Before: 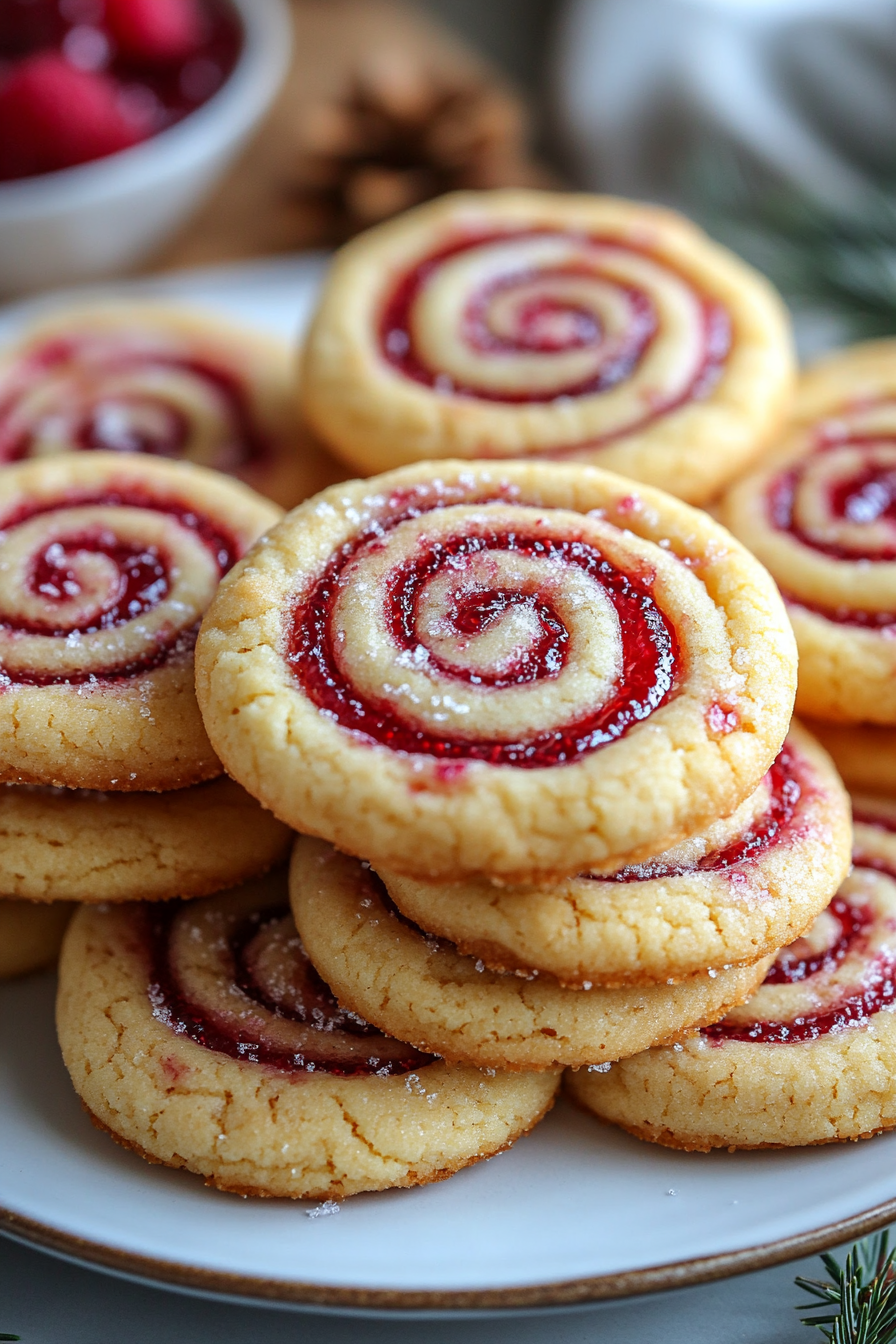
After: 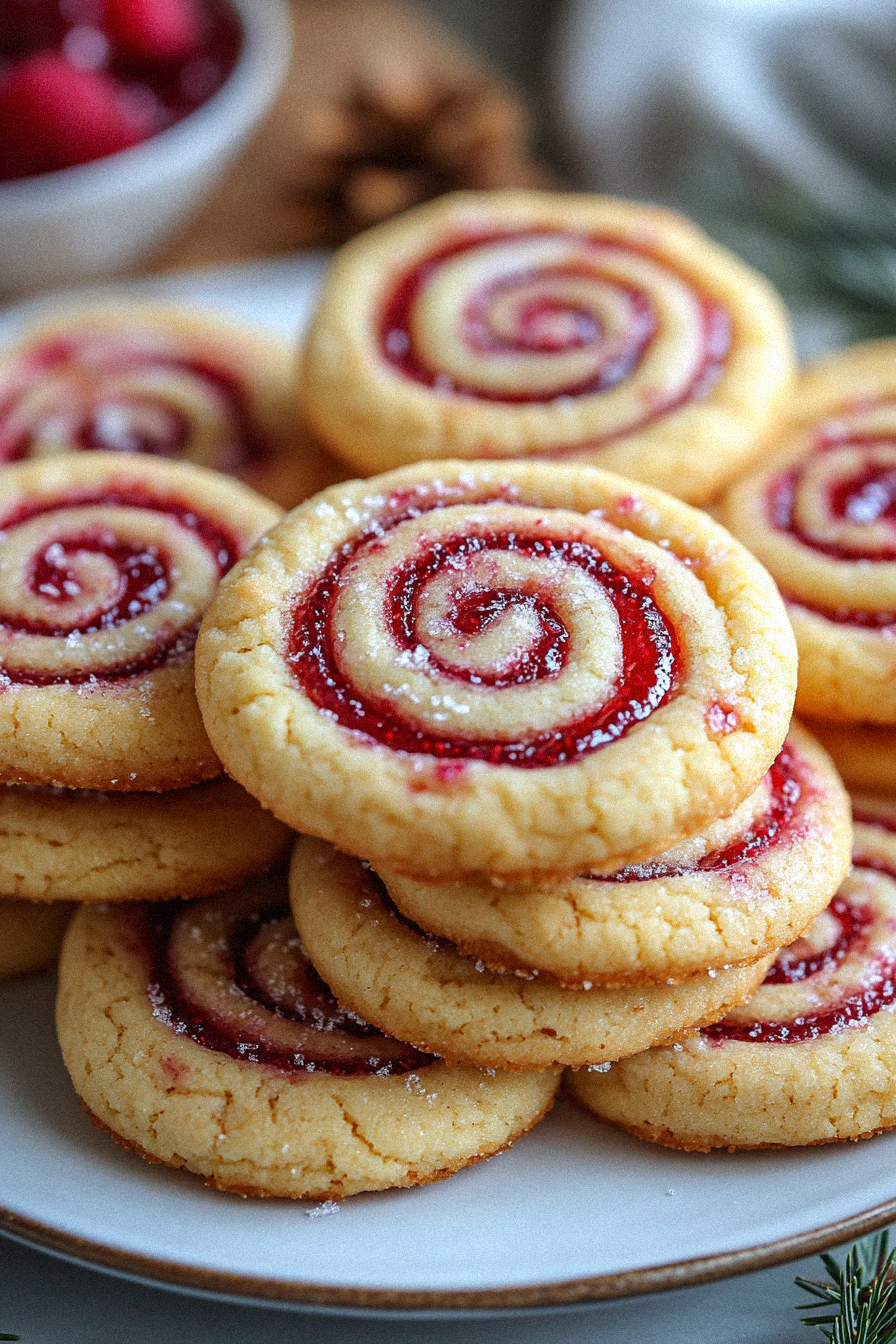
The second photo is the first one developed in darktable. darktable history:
tone equalizer: on, module defaults
grain: mid-tones bias 0%
